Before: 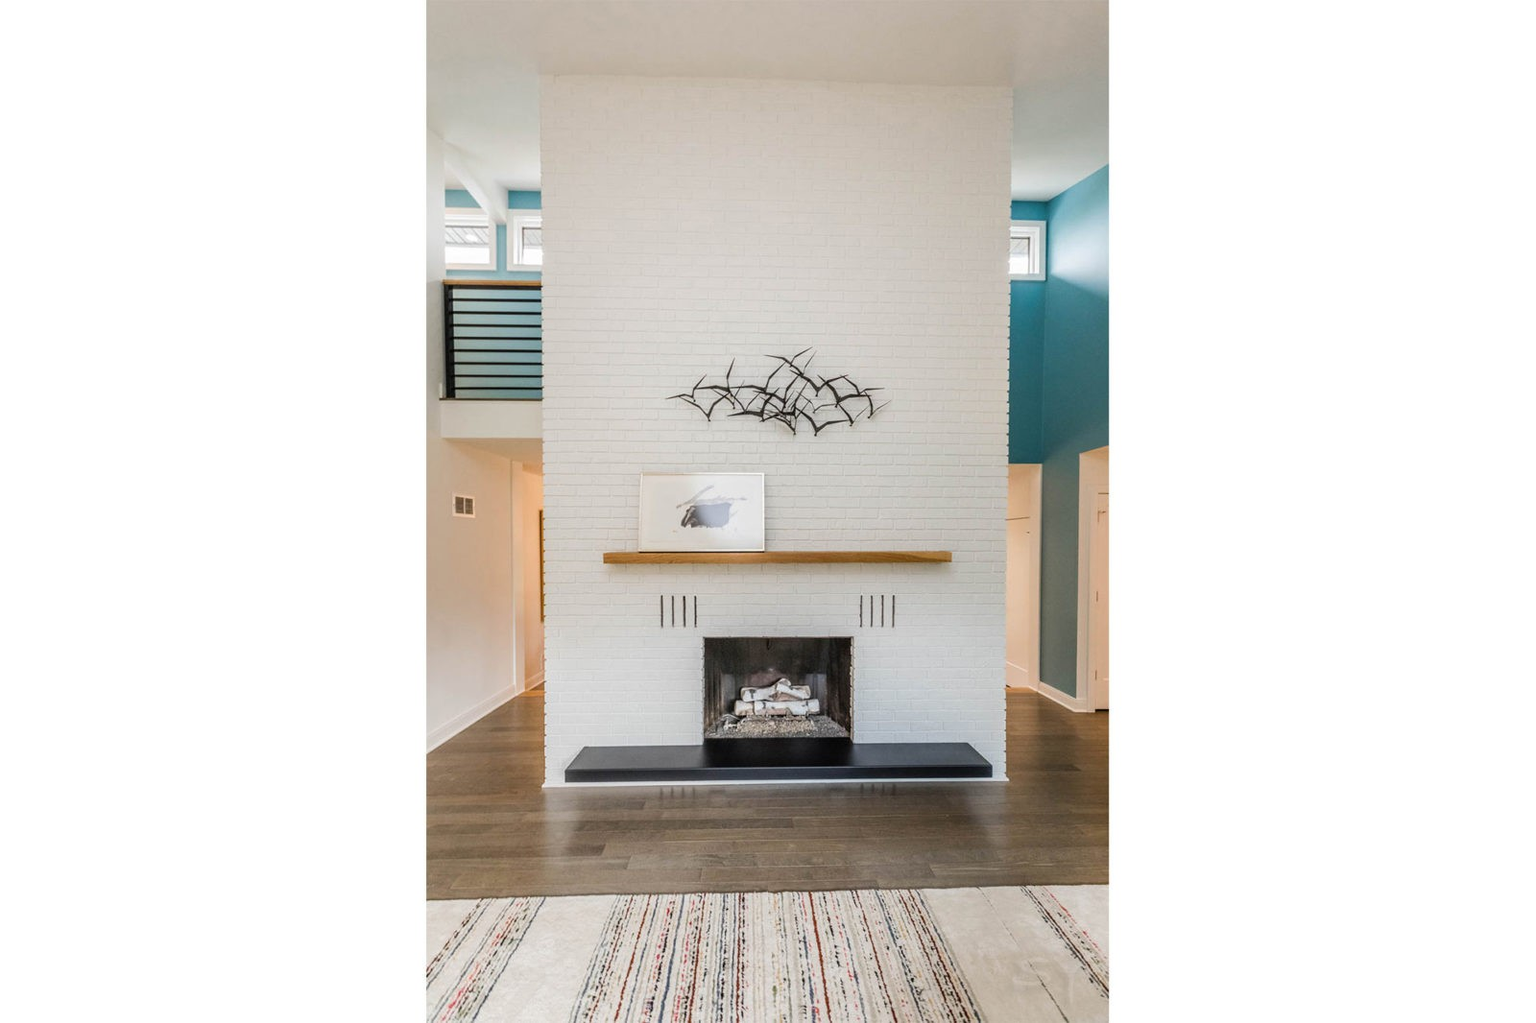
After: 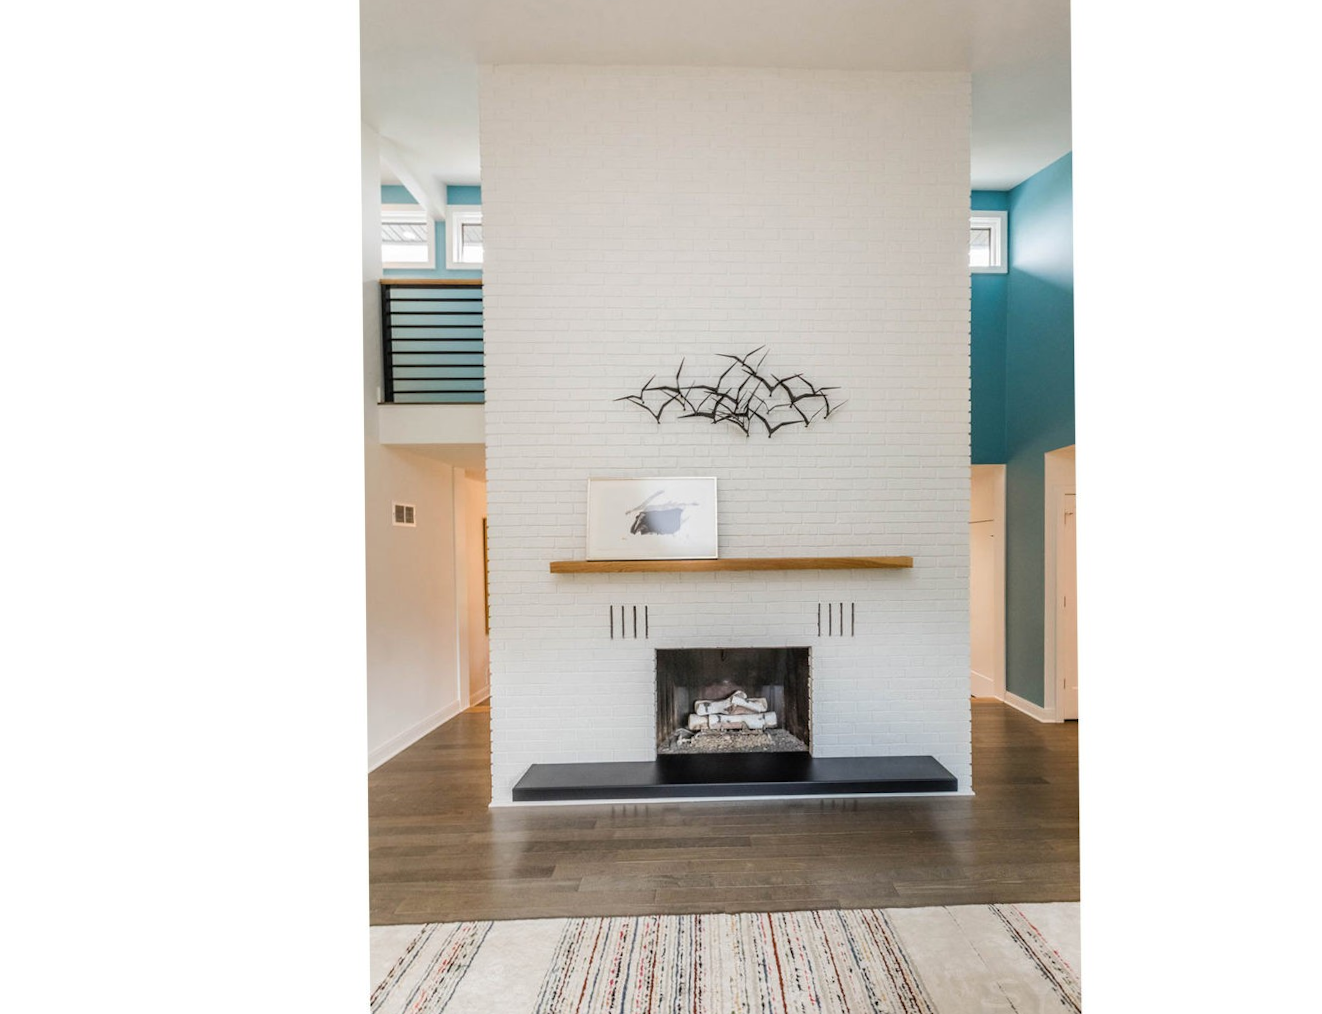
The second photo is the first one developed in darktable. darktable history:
crop and rotate: angle 0.623°, left 4.266%, top 0.804%, right 11.729%, bottom 2.433%
